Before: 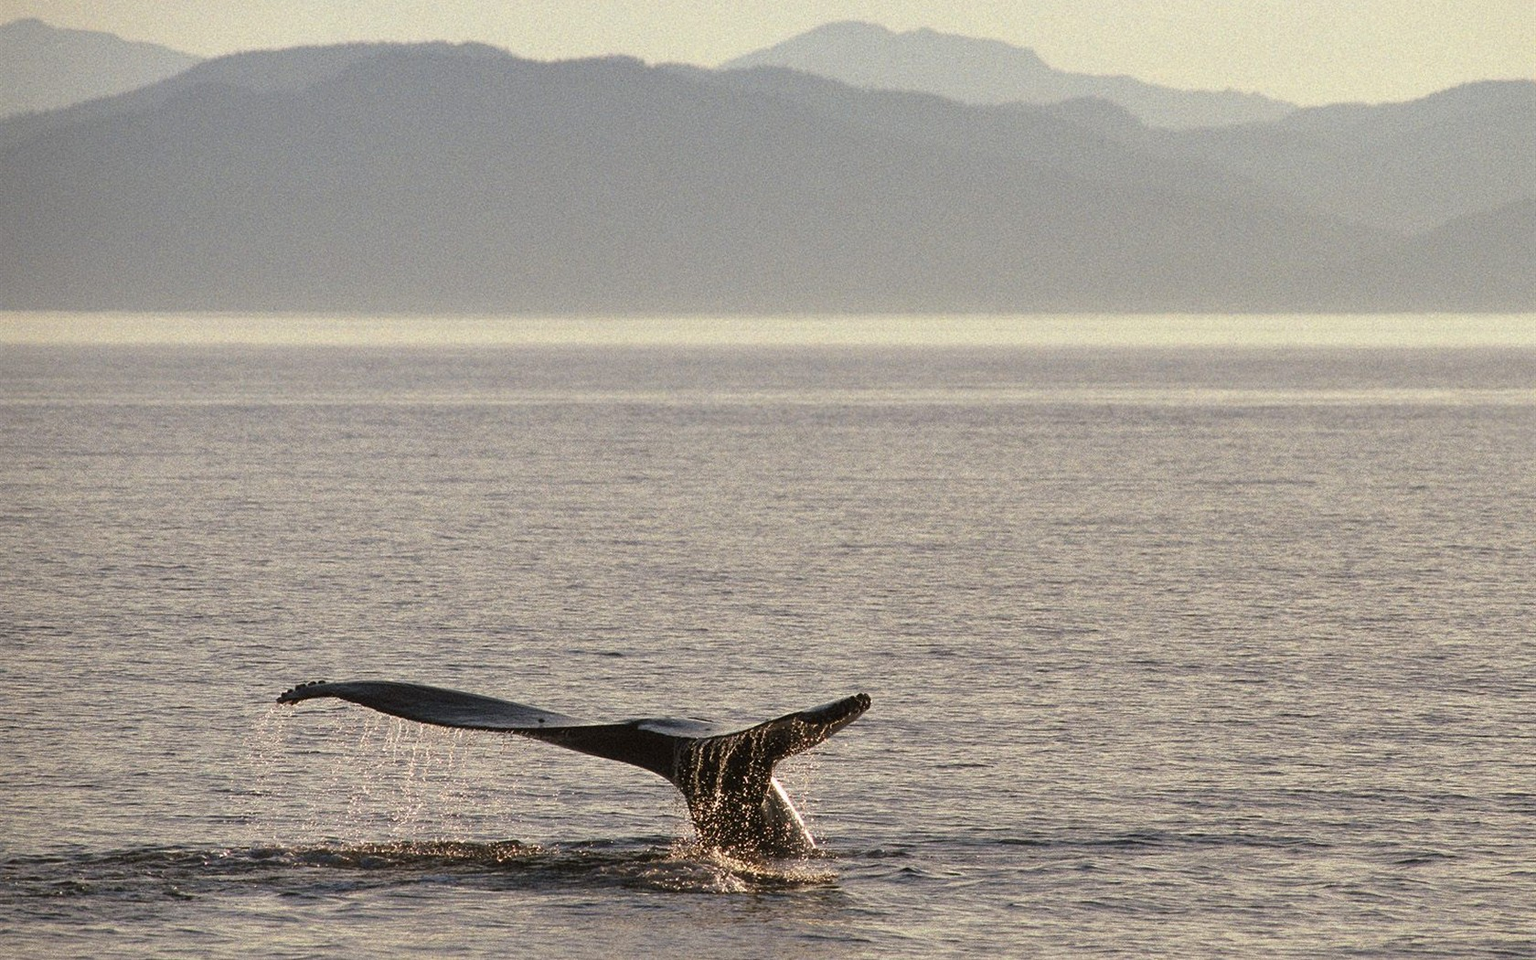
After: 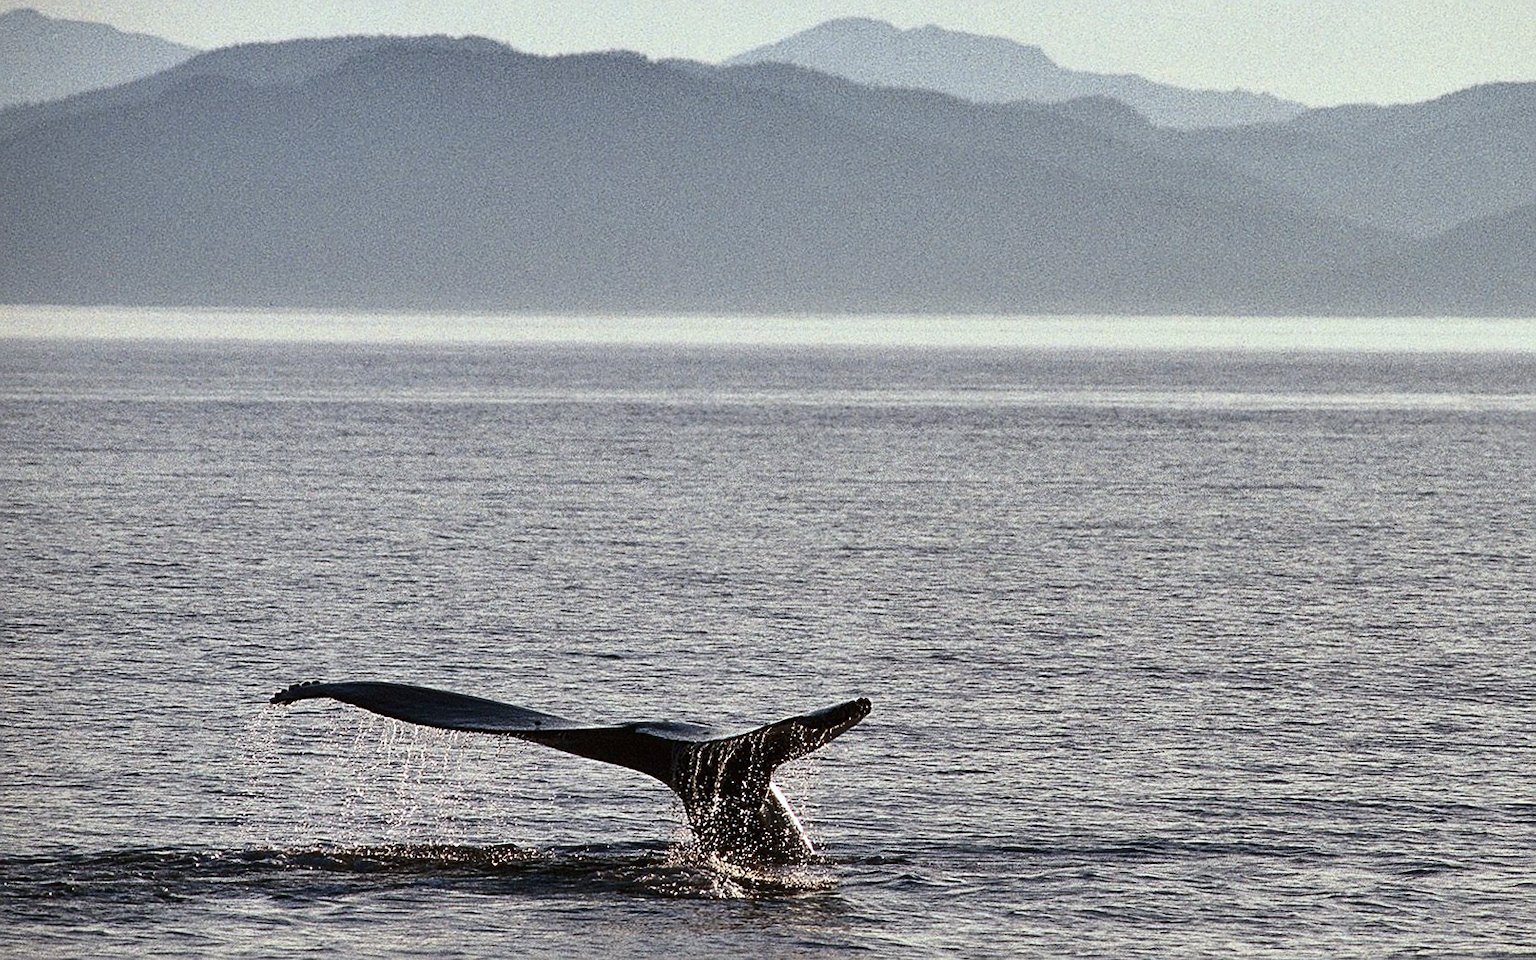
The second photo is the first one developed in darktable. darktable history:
sharpen: on, module defaults
exposure: compensate exposure bias true, compensate highlight preservation false
contrast brightness saturation: contrast 0.289
crop and rotate: angle -0.413°
levels: mode automatic, levels [0, 0.618, 1]
color calibration: x 0.37, y 0.382, temperature 4316.6 K
shadows and highlights: shadows 52.77, highlights color adjustment 0.383%, soften with gaussian
tone curve: curves: ch0 [(0, 0) (0.003, 0.002) (0.011, 0.009) (0.025, 0.021) (0.044, 0.037) (0.069, 0.058) (0.1, 0.084) (0.136, 0.114) (0.177, 0.149) (0.224, 0.188) (0.277, 0.232) (0.335, 0.281) (0.399, 0.341) (0.468, 0.416) (0.543, 0.496) (0.623, 0.574) (0.709, 0.659) (0.801, 0.754) (0.898, 0.876) (1, 1)], color space Lab, independent channels, preserve colors none
